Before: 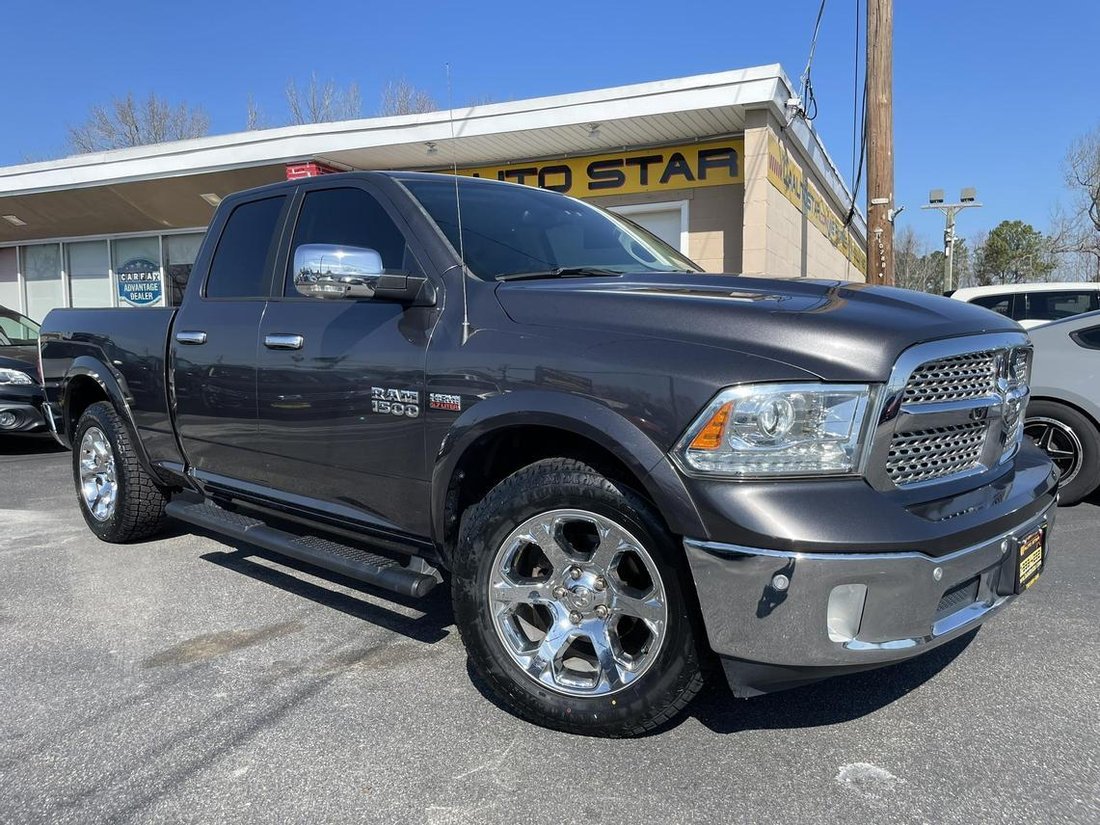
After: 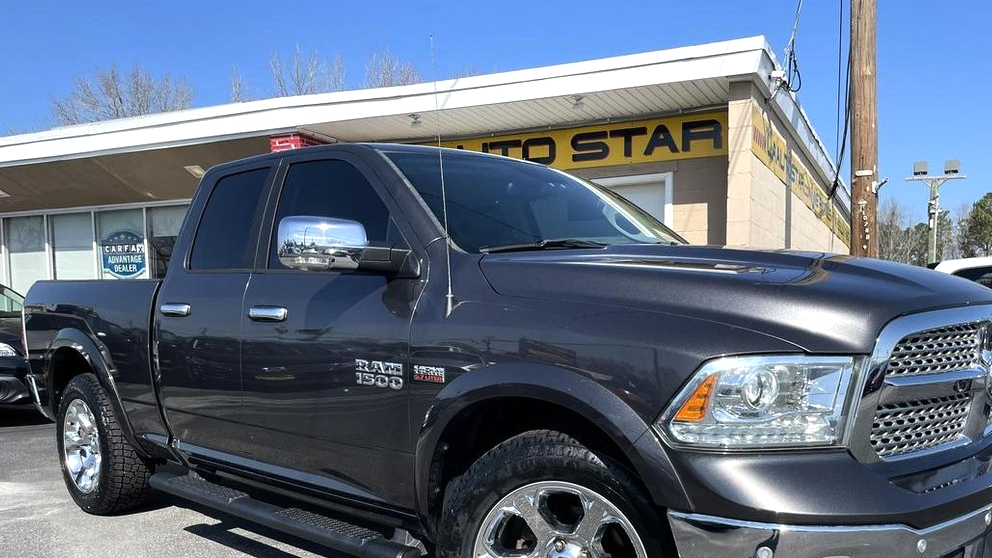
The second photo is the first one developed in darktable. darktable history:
tone equalizer: -8 EV -0.417 EV, -7 EV -0.389 EV, -6 EV -0.333 EV, -5 EV -0.222 EV, -3 EV 0.222 EV, -2 EV 0.333 EV, -1 EV 0.389 EV, +0 EV 0.417 EV, edges refinement/feathering 500, mask exposure compensation -1.57 EV, preserve details no
crop: left 1.509%, top 3.452%, right 7.696%, bottom 28.452%
